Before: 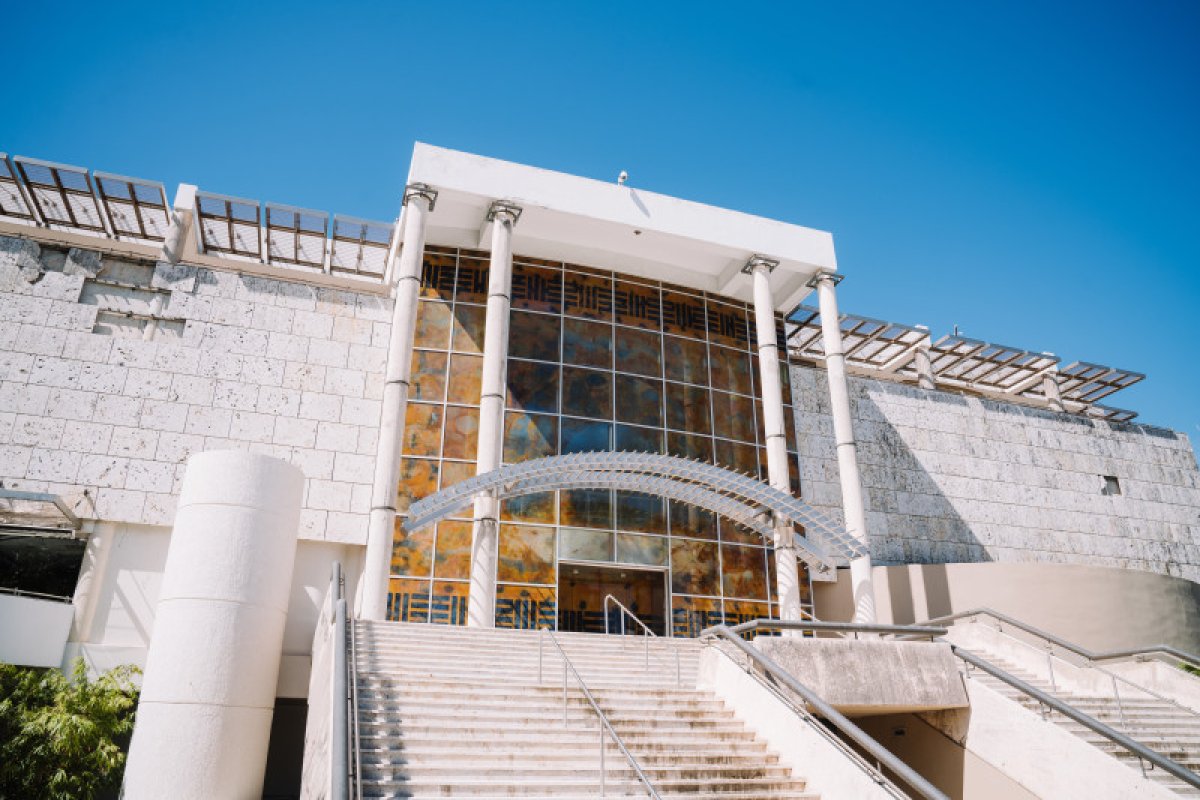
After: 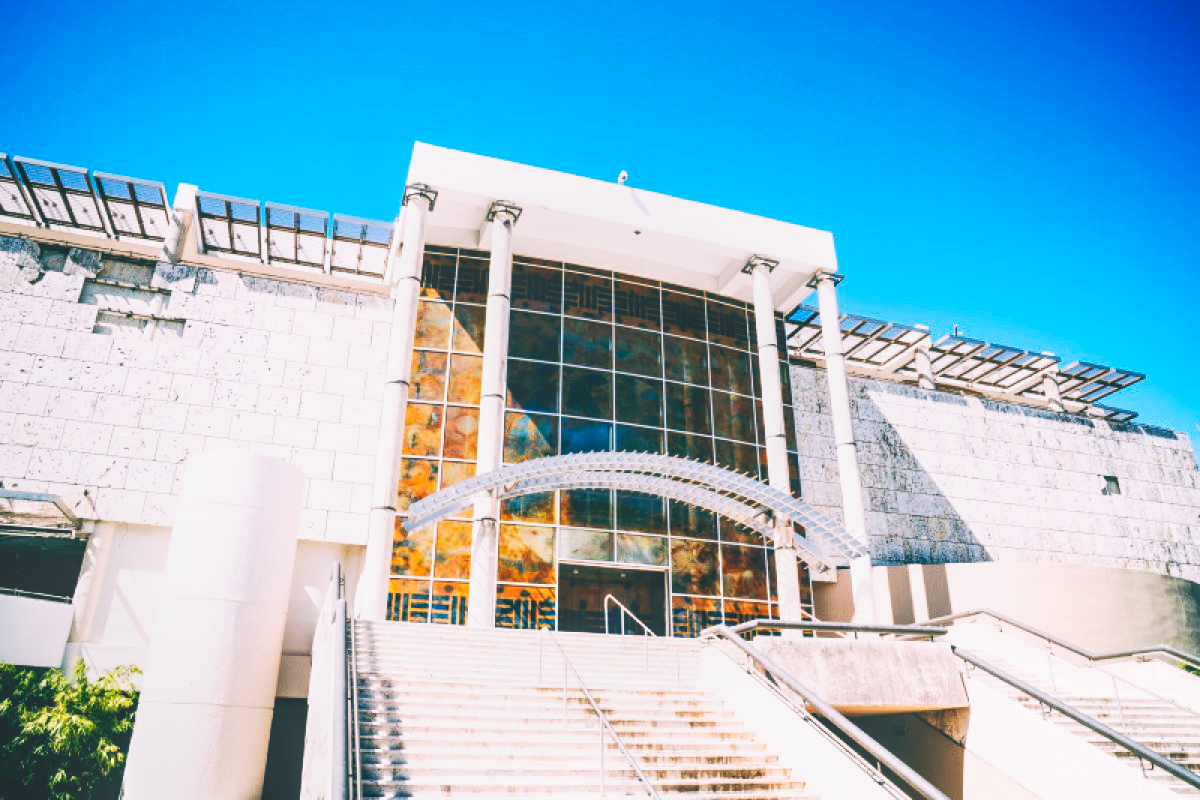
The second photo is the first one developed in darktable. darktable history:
contrast brightness saturation: contrast 0.1, brightness 0.02, saturation 0.02
base curve: curves: ch0 [(0, 0) (0.007, 0.004) (0.027, 0.03) (0.046, 0.07) (0.207, 0.54) (0.442, 0.872) (0.673, 0.972) (1, 1)], preserve colors none
local contrast: highlights 48%, shadows 0%, detail 100%
color balance: lift [1.016, 0.983, 1, 1.017], gamma [0.78, 1.018, 1.043, 0.957], gain [0.786, 1.063, 0.937, 1.017], input saturation 118.26%, contrast 13.43%, contrast fulcrum 21.62%, output saturation 82.76%
